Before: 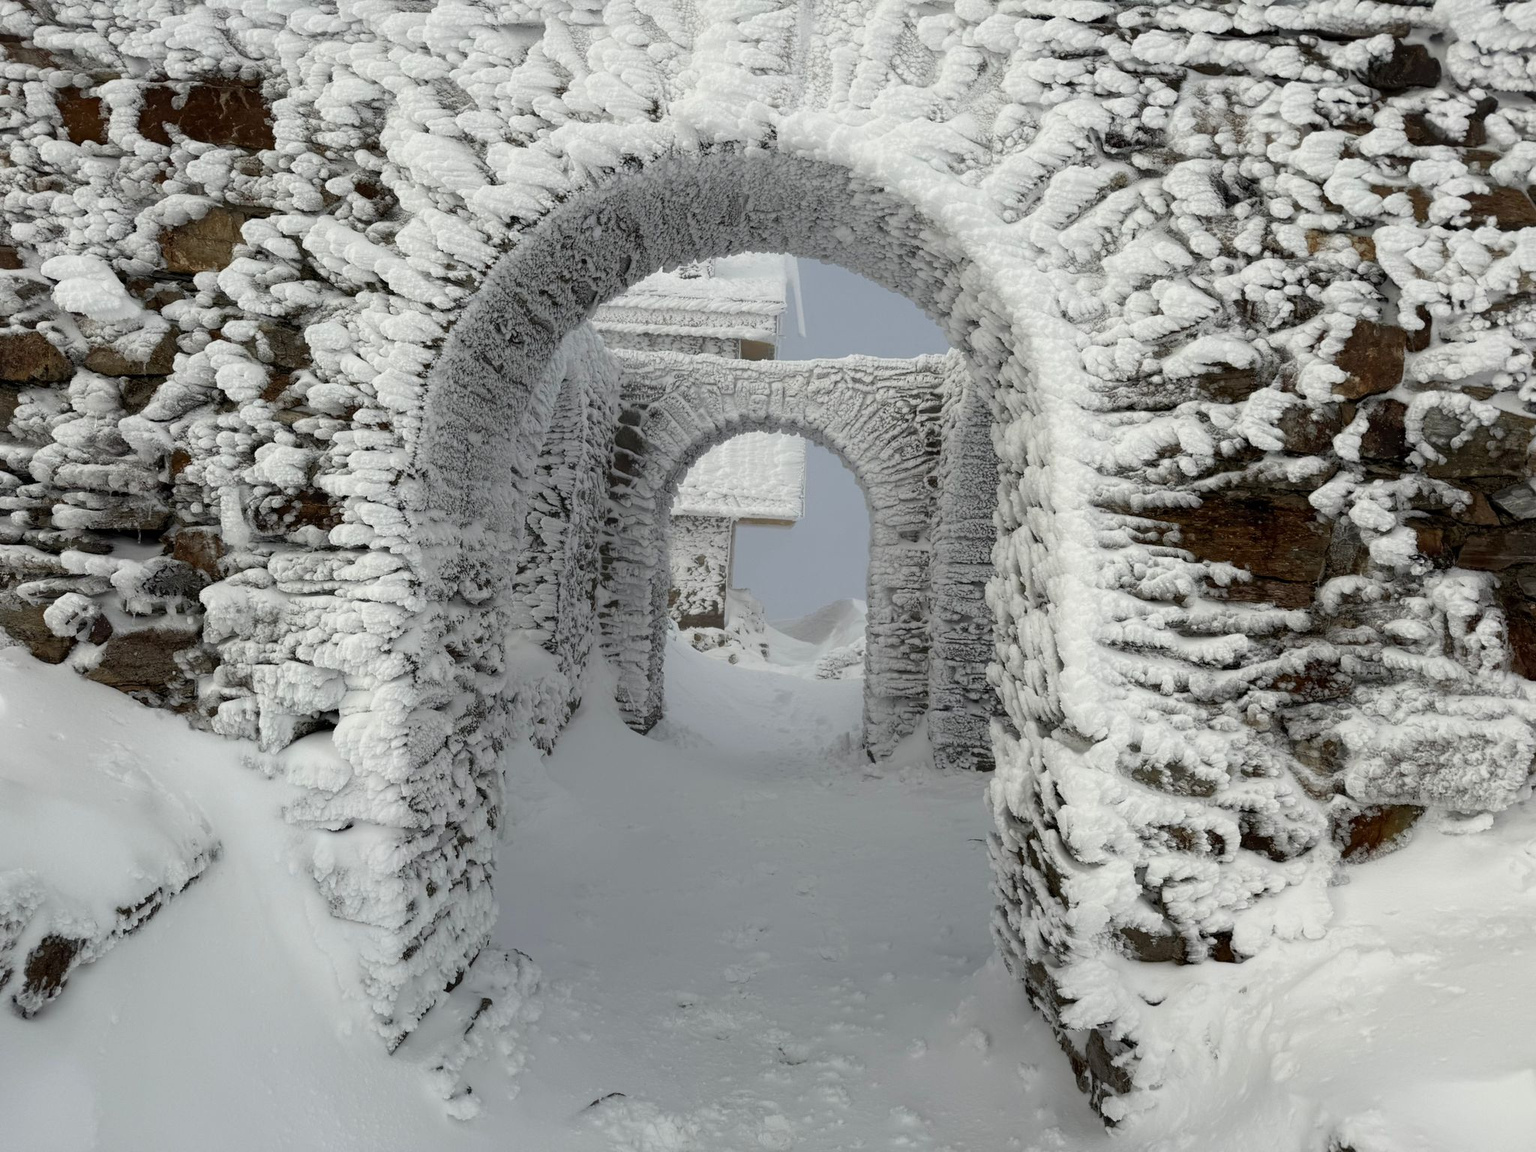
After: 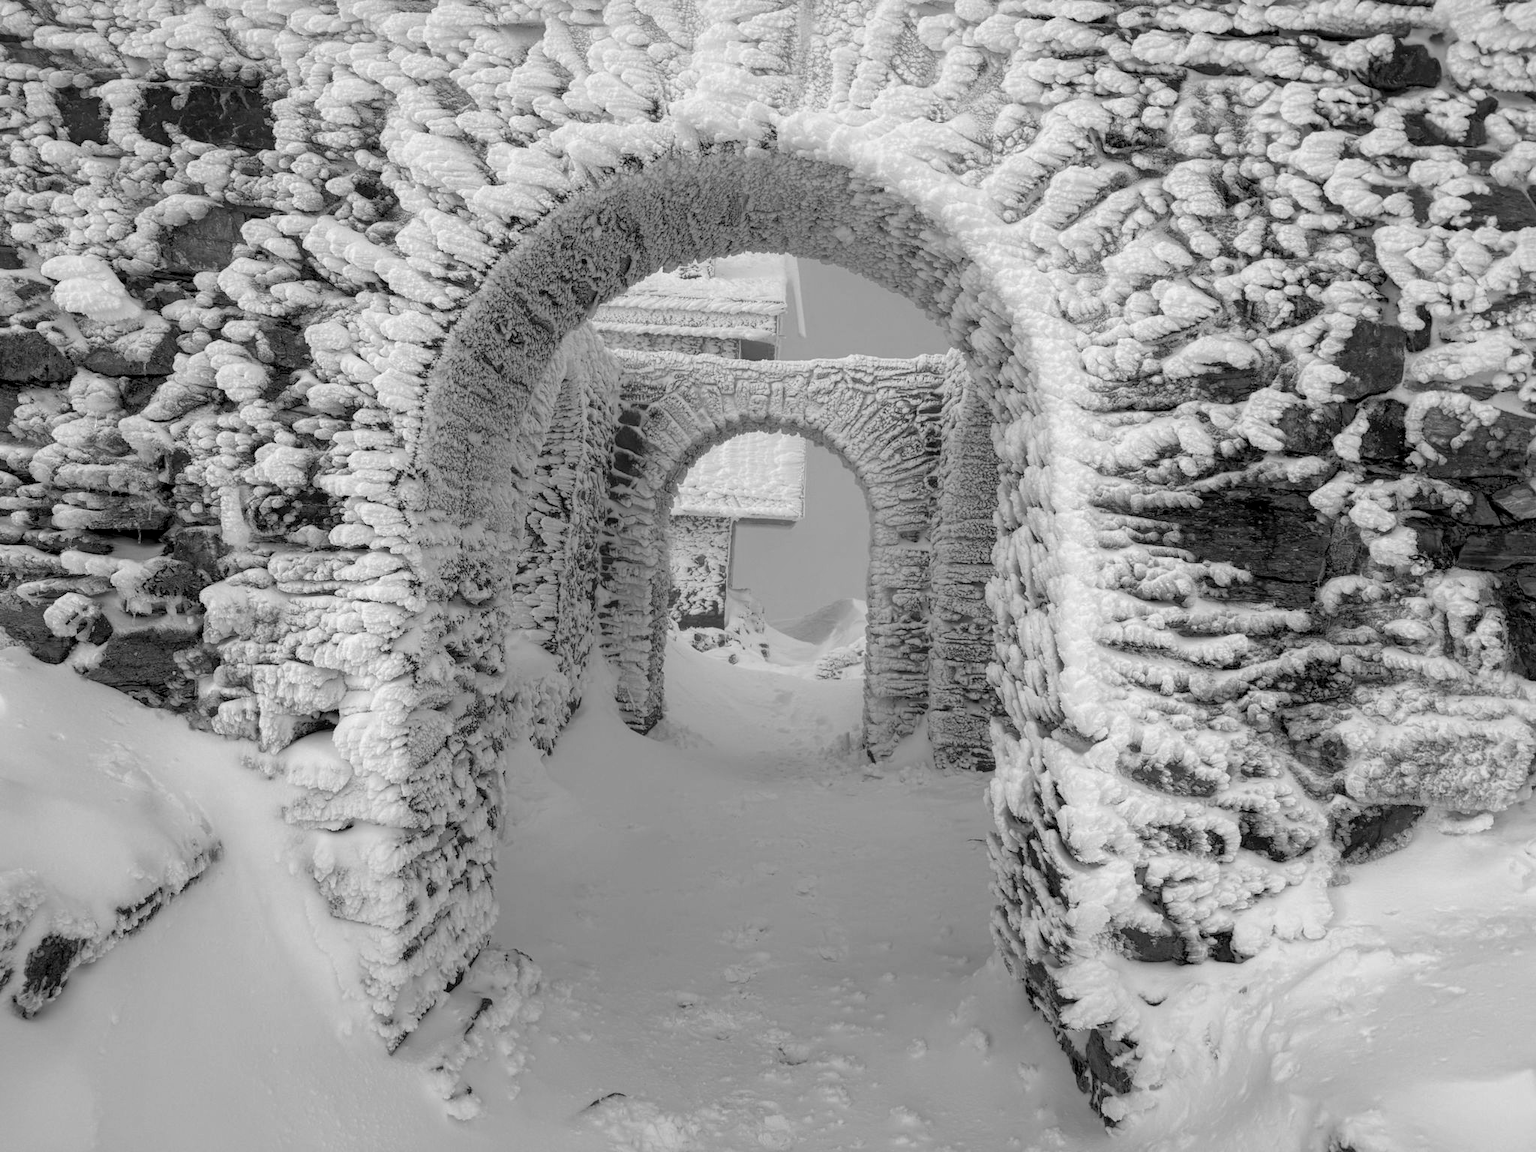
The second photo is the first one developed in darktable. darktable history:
monochrome: on, module defaults
shadows and highlights: on, module defaults
local contrast: on, module defaults
contrast brightness saturation: contrast 0.07, brightness 0.08, saturation 0.18
